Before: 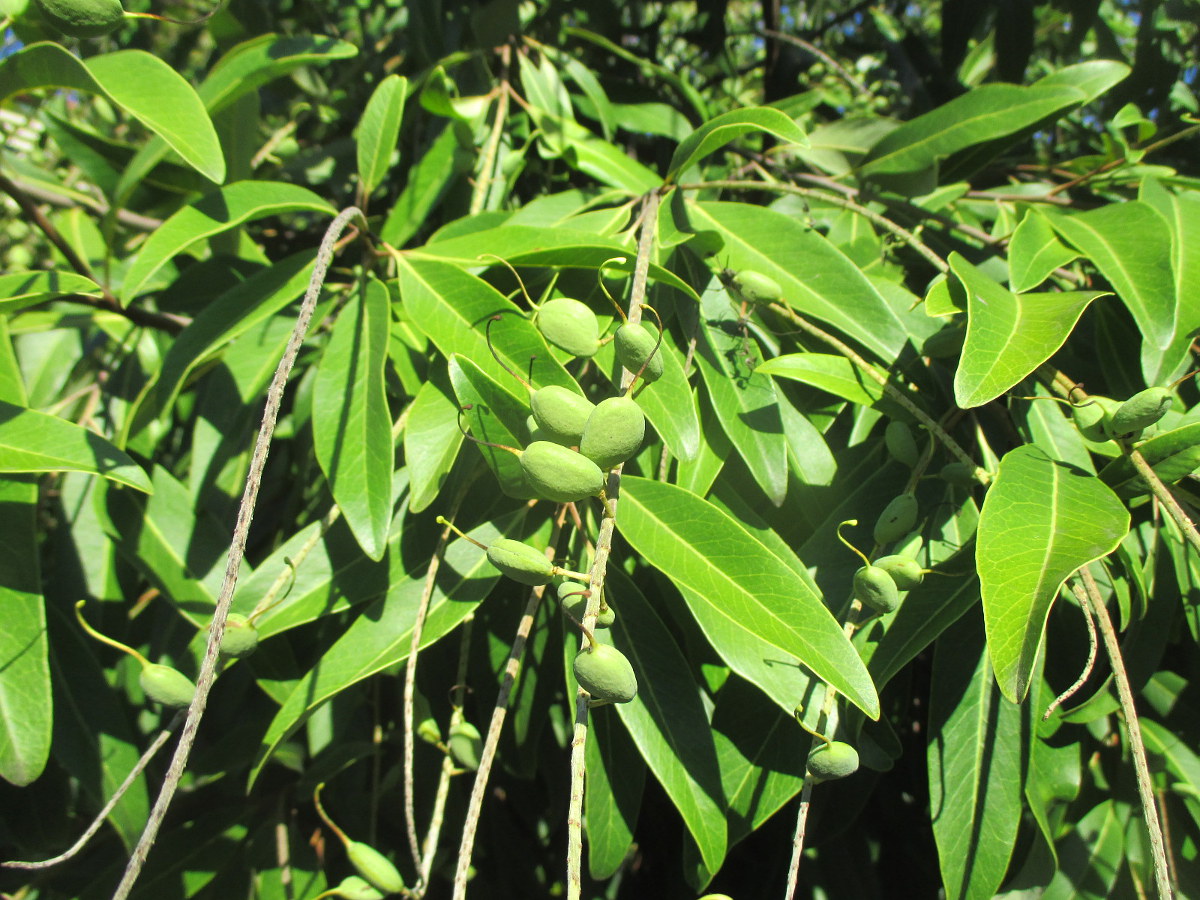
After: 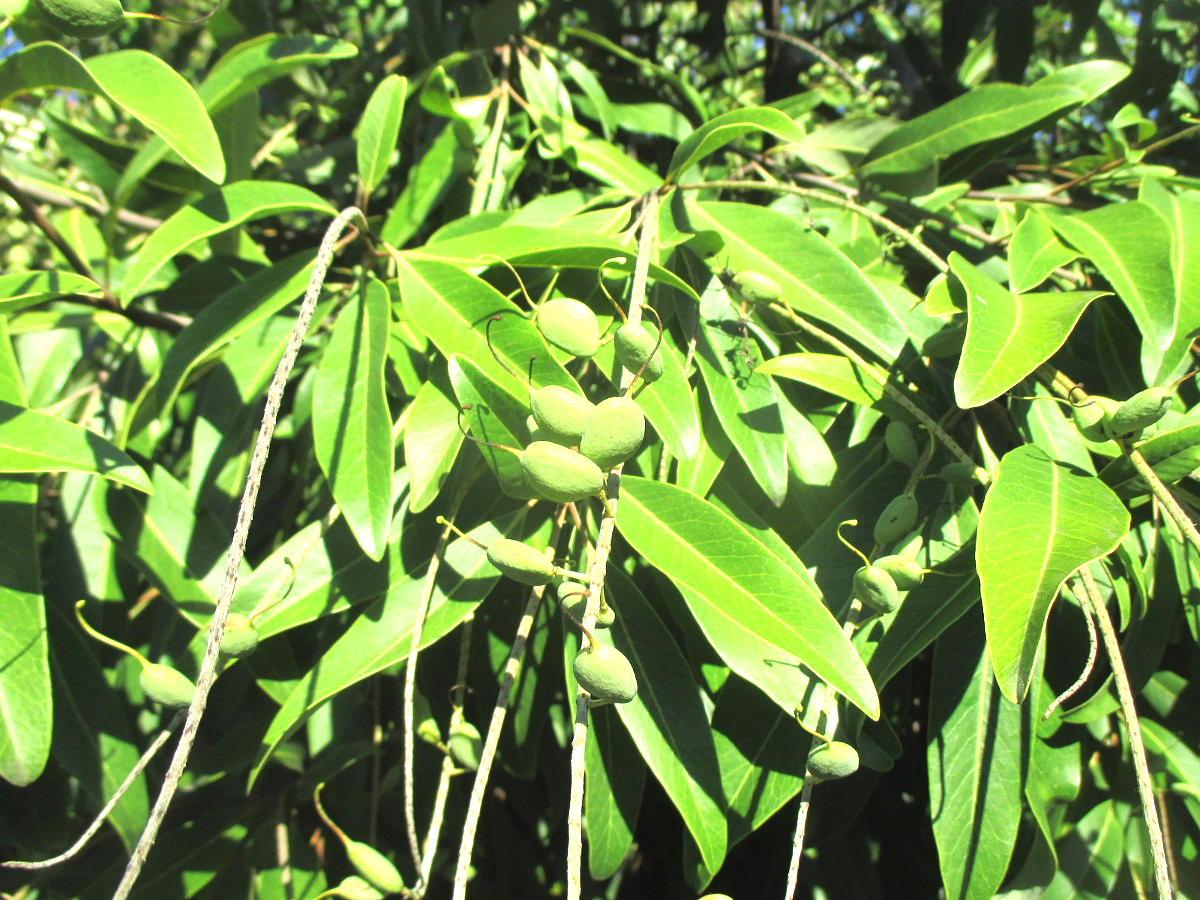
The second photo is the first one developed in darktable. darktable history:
contrast brightness saturation: saturation -0.038
exposure: black level correction 0, exposure 0.704 EV, compensate exposure bias true, compensate highlight preservation false
